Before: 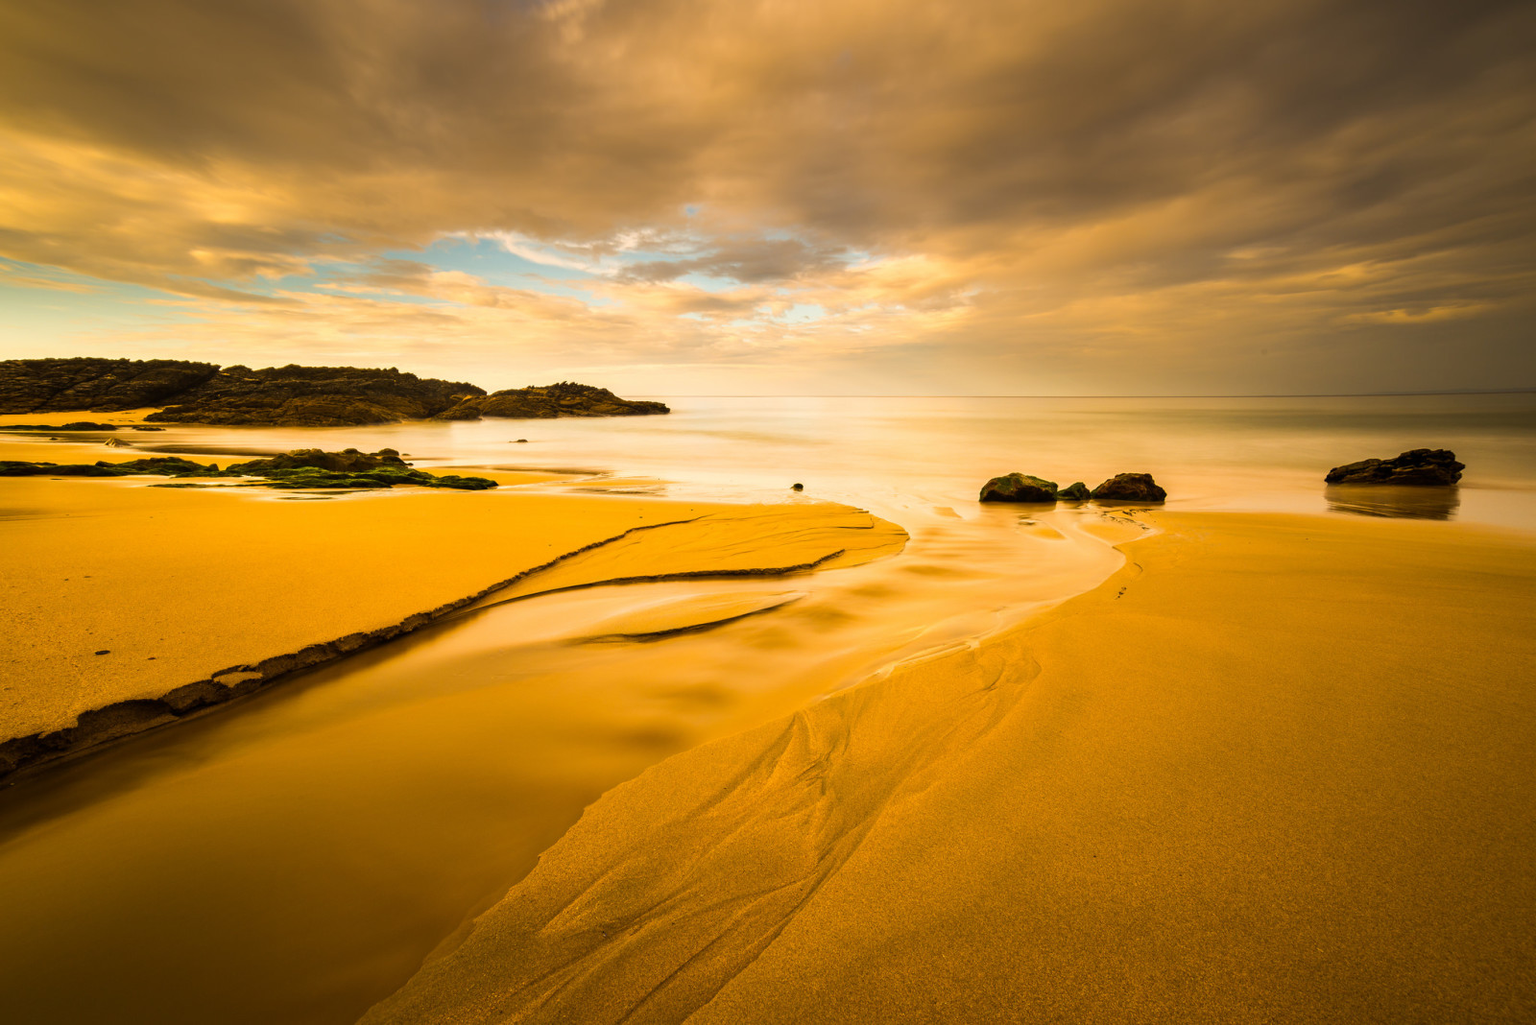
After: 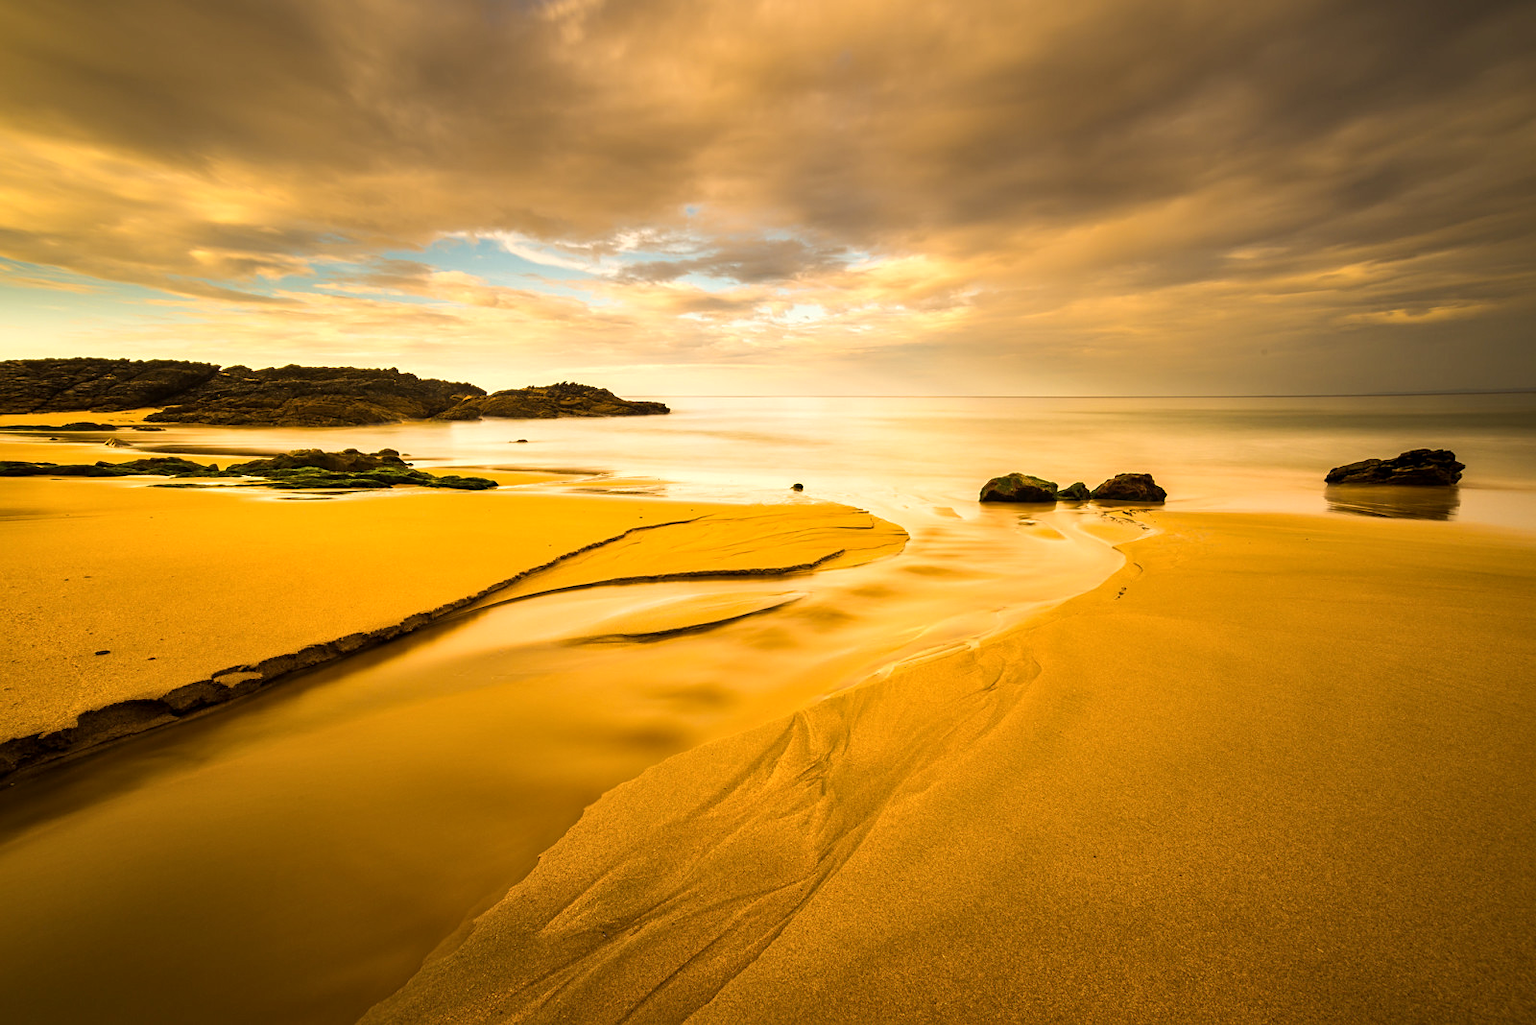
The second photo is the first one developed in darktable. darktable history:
exposure: exposure 0.174 EV, compensate exposure bias true, compensate highlight preservation false
sharpen: amount 0.211
levels: mode automatic, levels [0, 0.476, 0.951]
local contrast: mode bilateral grid, contrast 19, coarseness 49, detail 119%, midtone range 0.2
